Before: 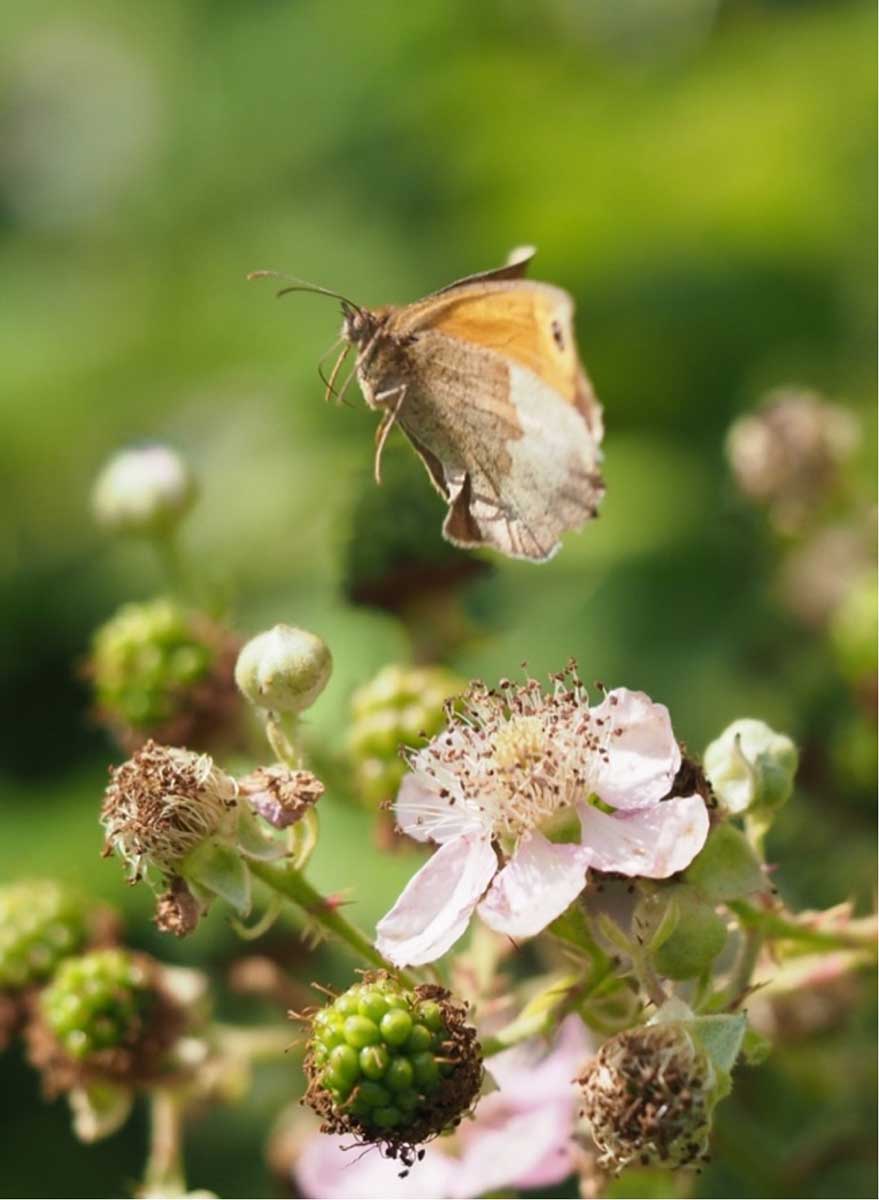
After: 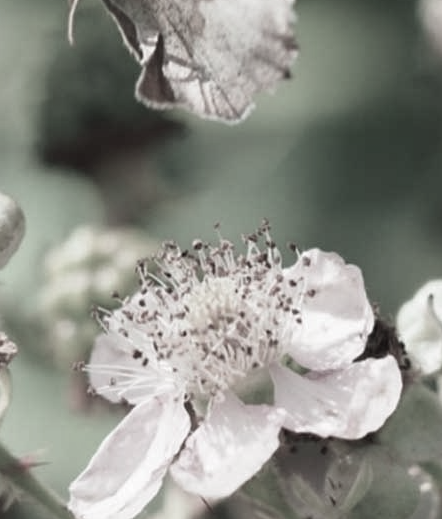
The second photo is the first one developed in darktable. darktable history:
crop: left 35.03%, top 36.625%, right 14.663%, bottom 20.057%
color contrast: green-magenta contrast 0.3, blue-yellow contrast 0.15
